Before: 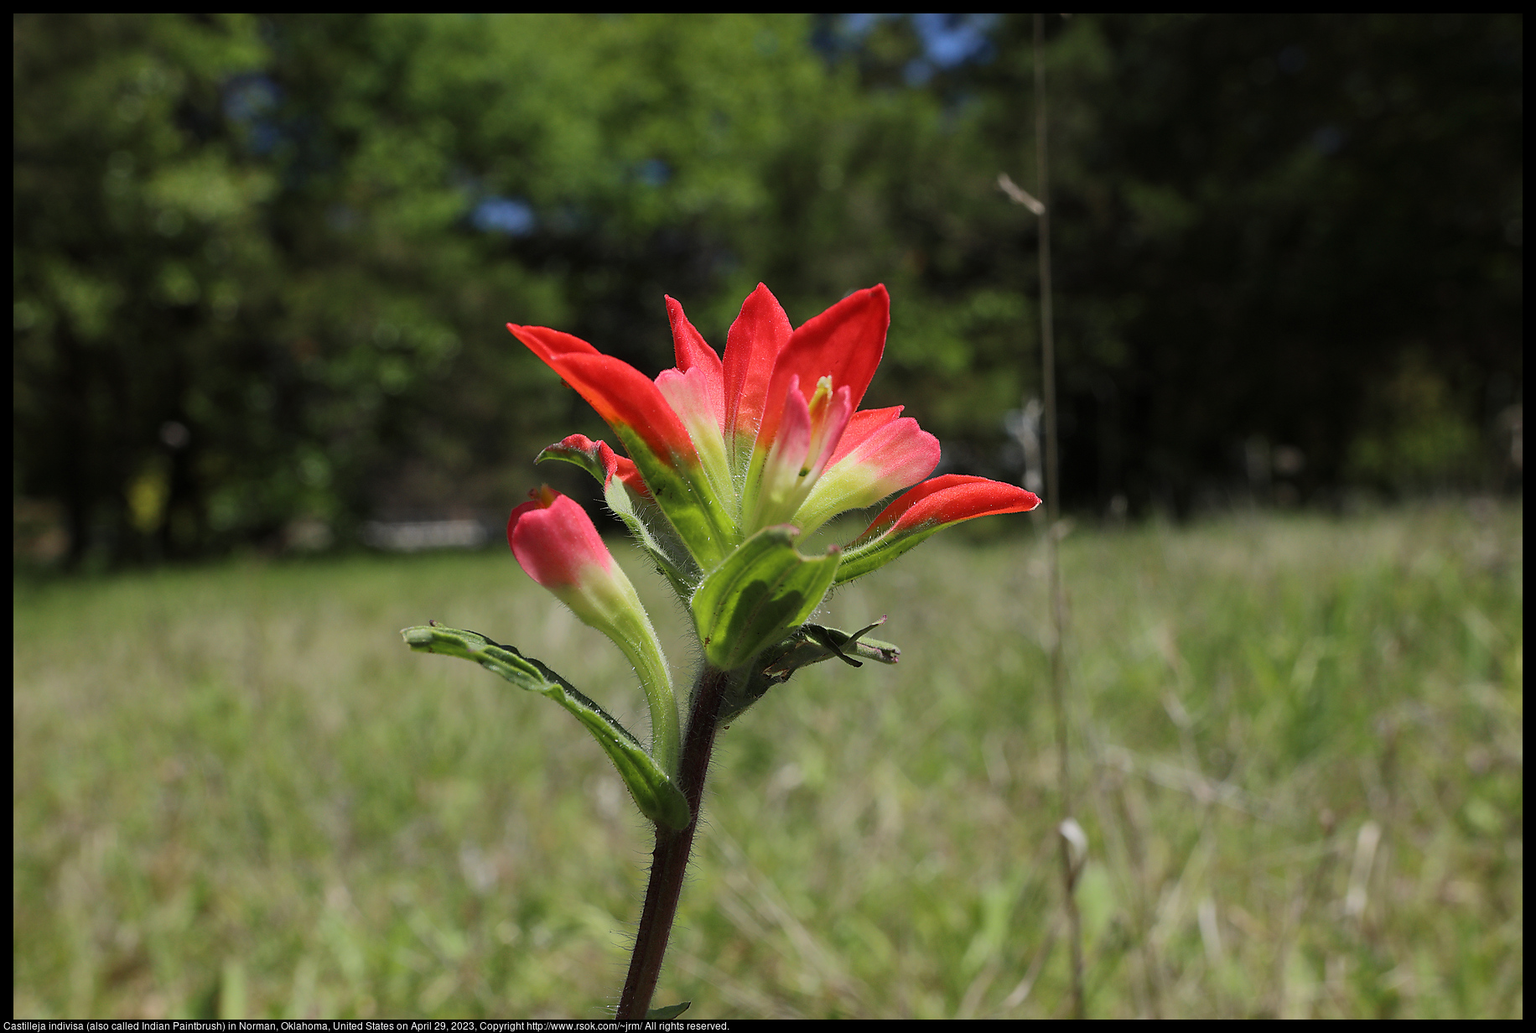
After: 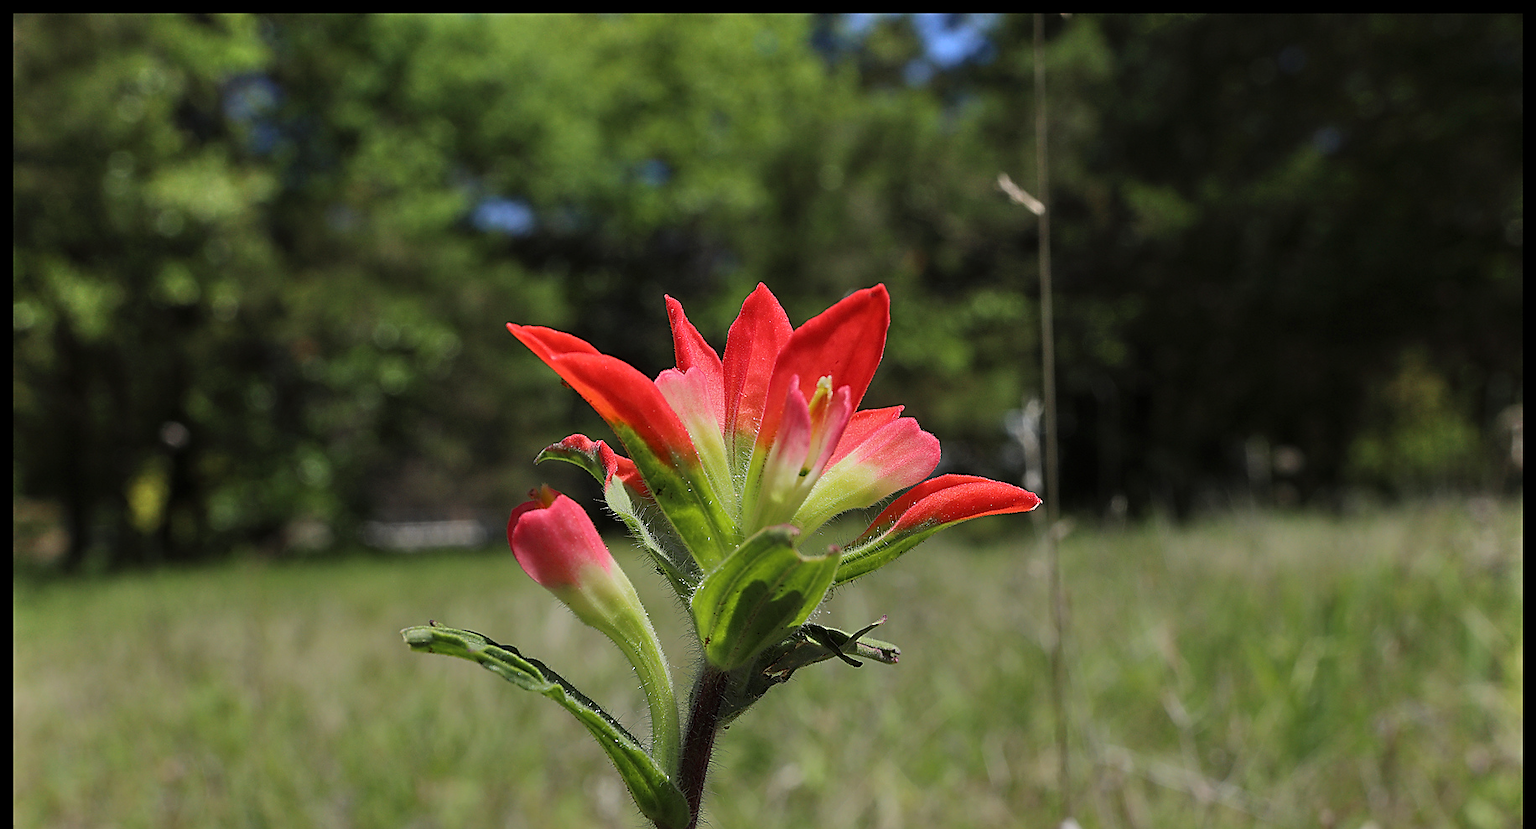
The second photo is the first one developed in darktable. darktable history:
shadows and highlights: white point adjustment -3.64, highlights -63.34, highlights color adjustment 42%, soften with gaussian
sharpen: on, module defaults
crop: bottom 19.644%
